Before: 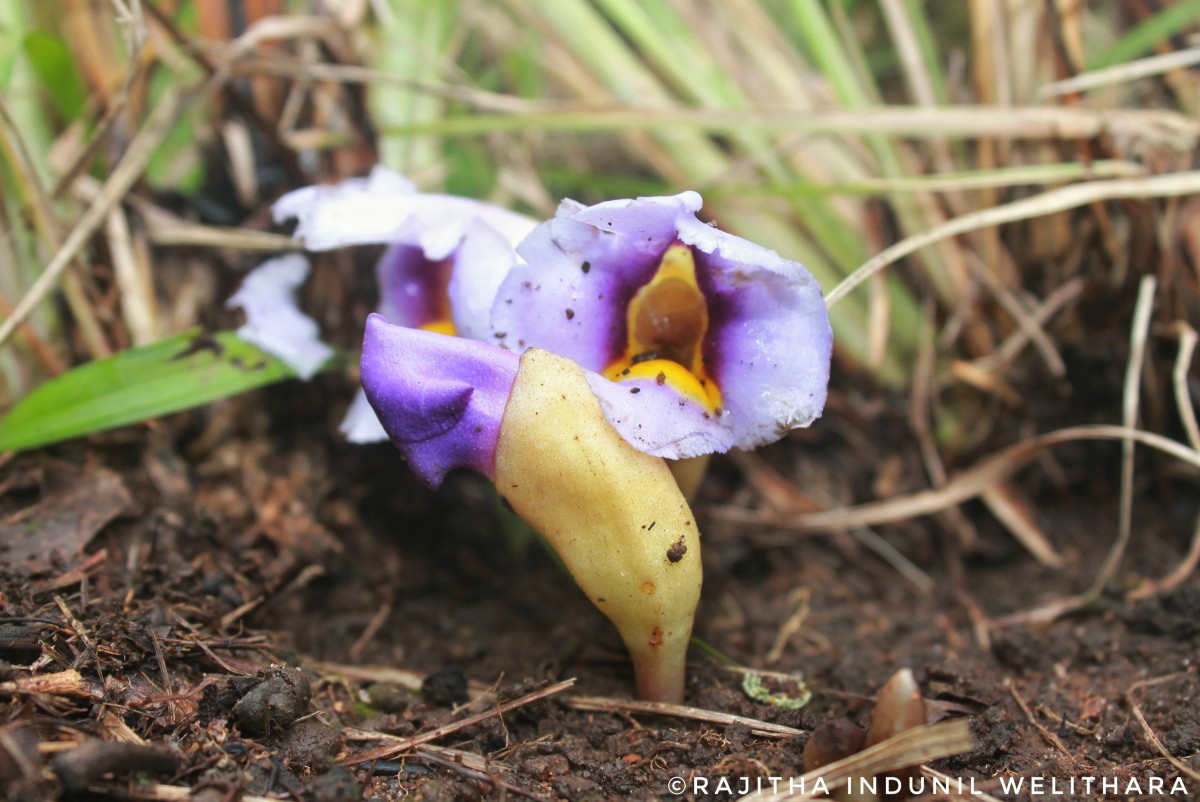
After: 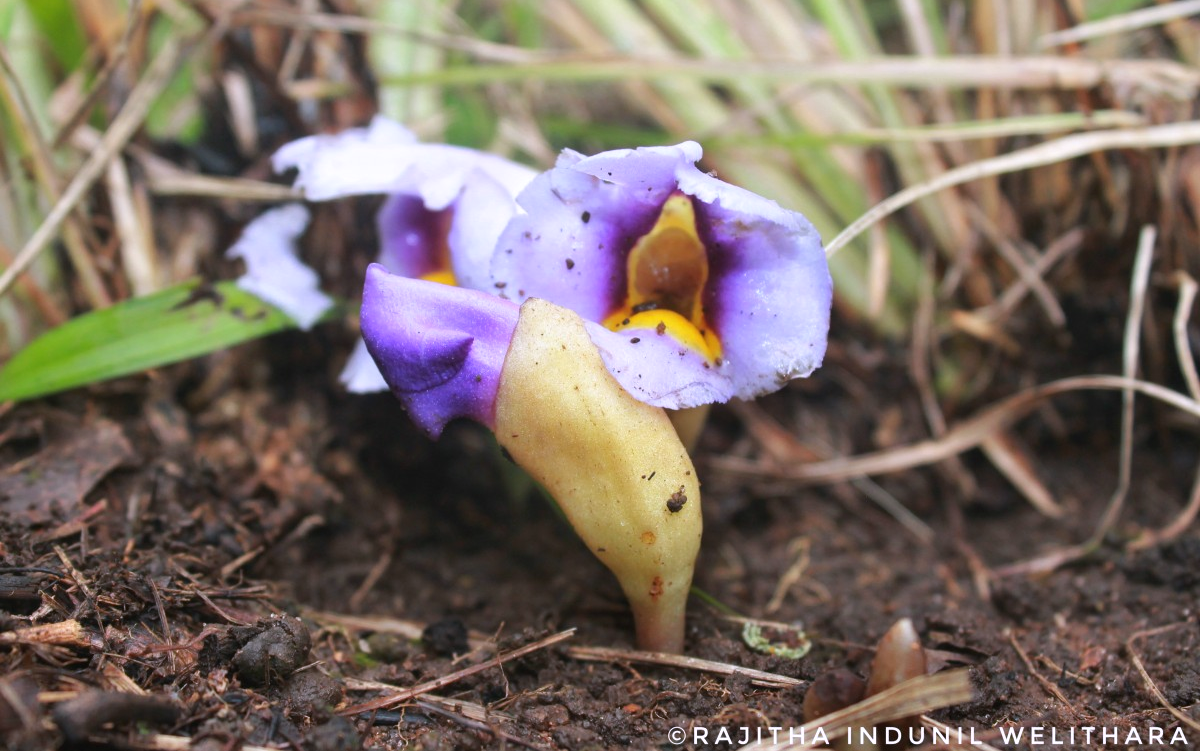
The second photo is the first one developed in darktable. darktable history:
crop and rotate: top 6.25%
white balance: red 1.004, blue 1.096
